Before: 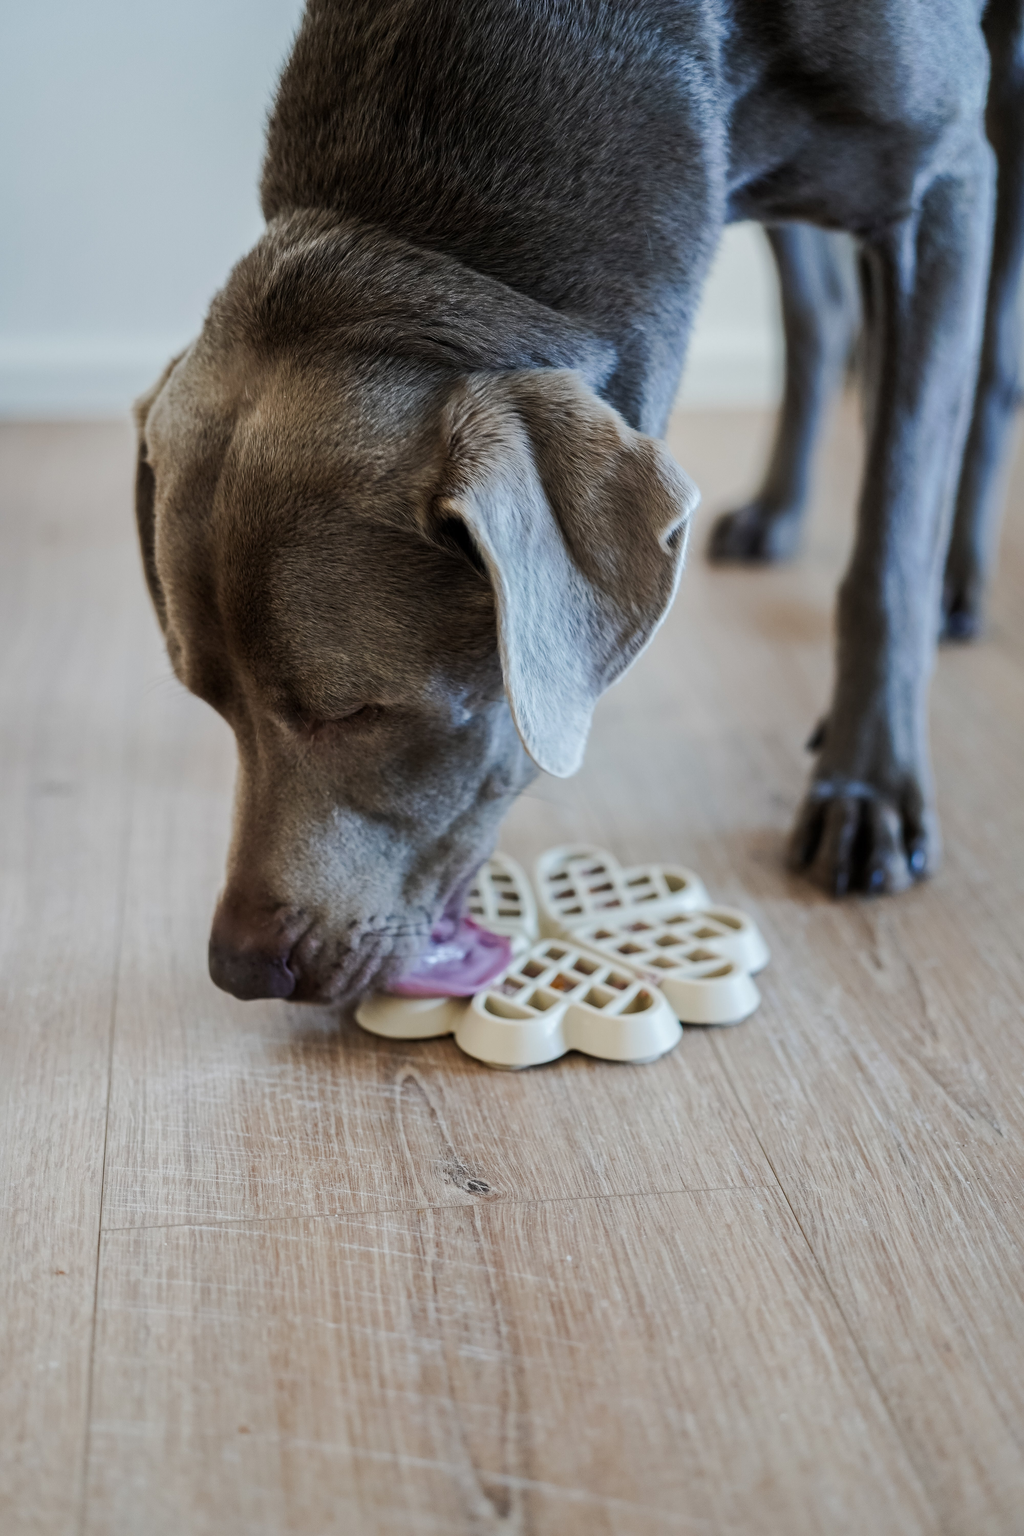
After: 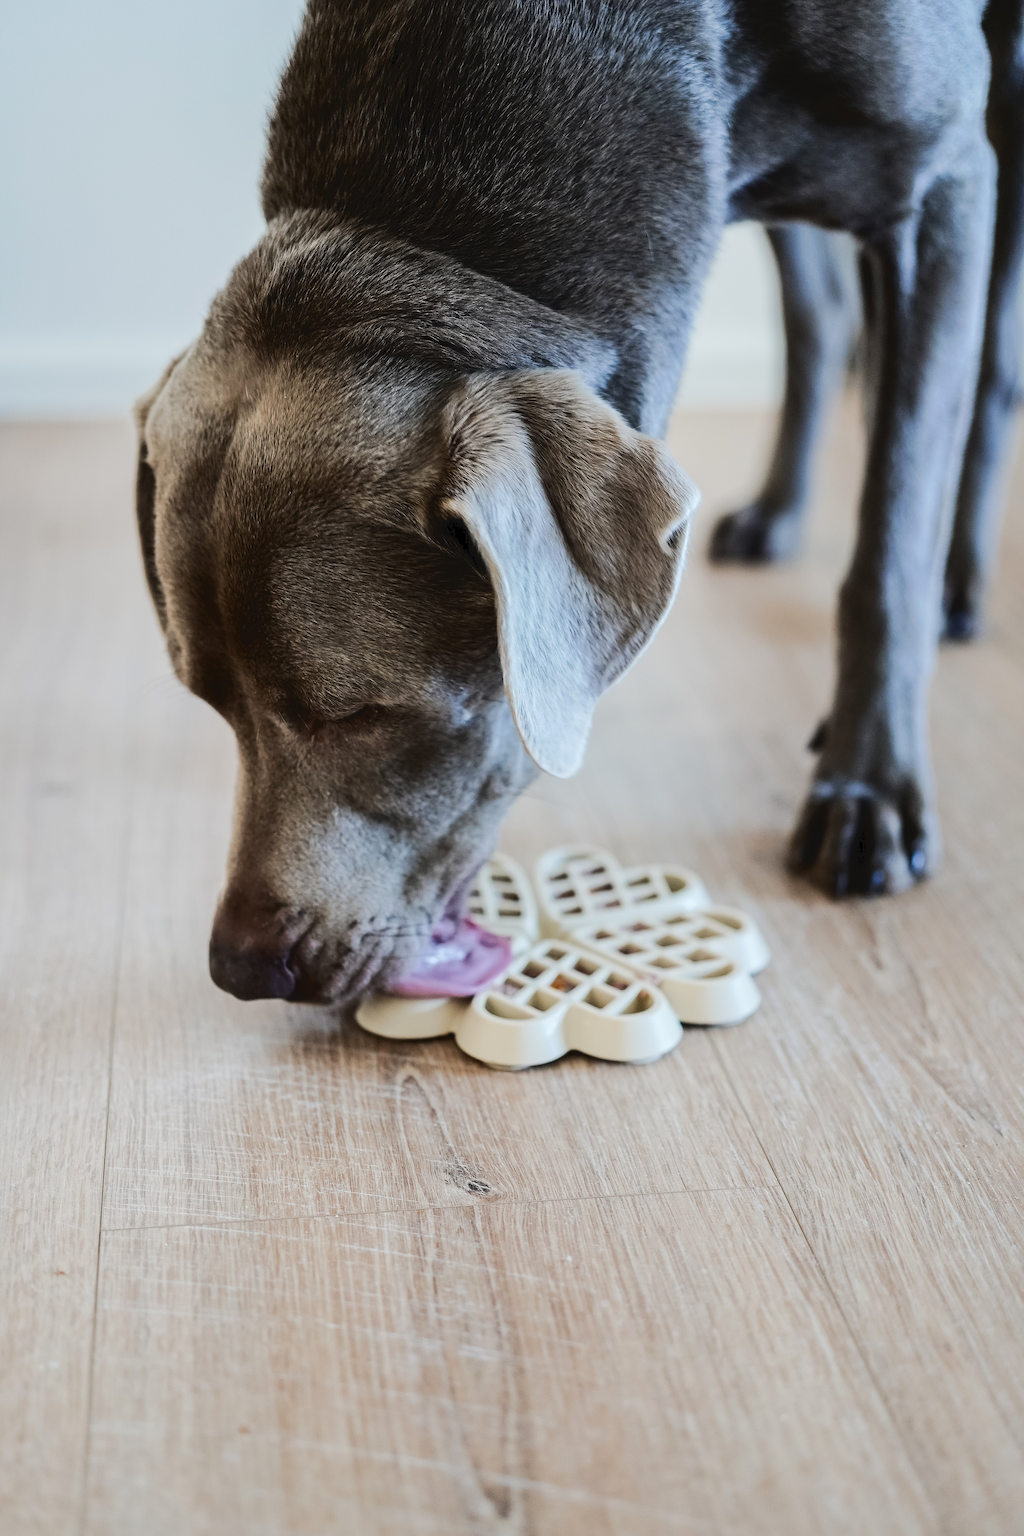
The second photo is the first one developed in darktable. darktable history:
tone curve: curves: ch0 [(0, 0) (0.003, 0.047) (0.011, 0.05) (0.025, 0.053) (0.044, 0.057) (0.069, 0.062) (0.1, 0.084) (0.136, 0.115) (0.177, 0.159) (0.224, 0.216) (0.277, 0.289) (0.335, 0.382) (0.399, 0.474) (0.468, 0.561) (0.543, 0.636) (0.623, 0.705) (0.709, 0.778) (0.801, 0.847) (0.898, 0.916) (1, 1)], color space Lab, independent channels
tone equalizer: on, module defaults
sharpen: on, module defaults
